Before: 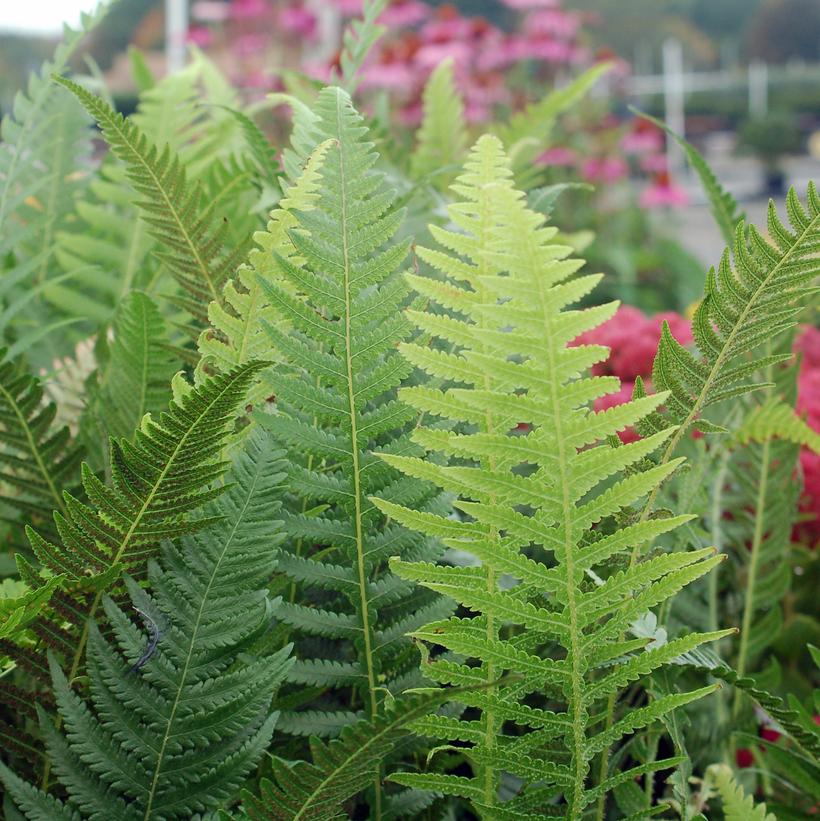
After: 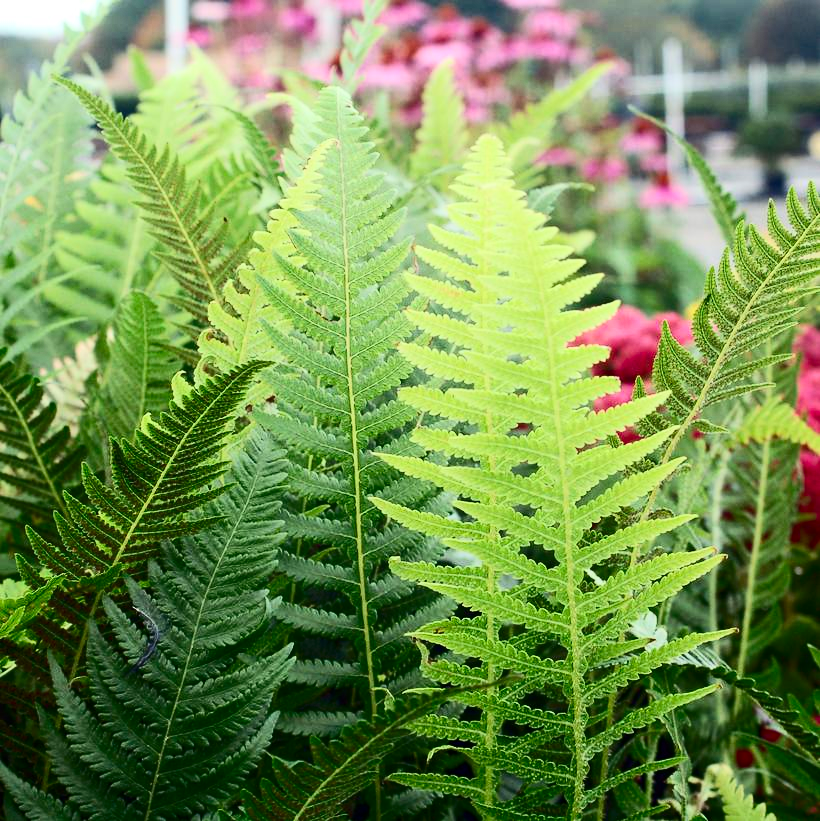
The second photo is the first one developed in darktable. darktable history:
contrast brightness saturation: contrast 0.411, brightness 0.05, saturation 0.262
